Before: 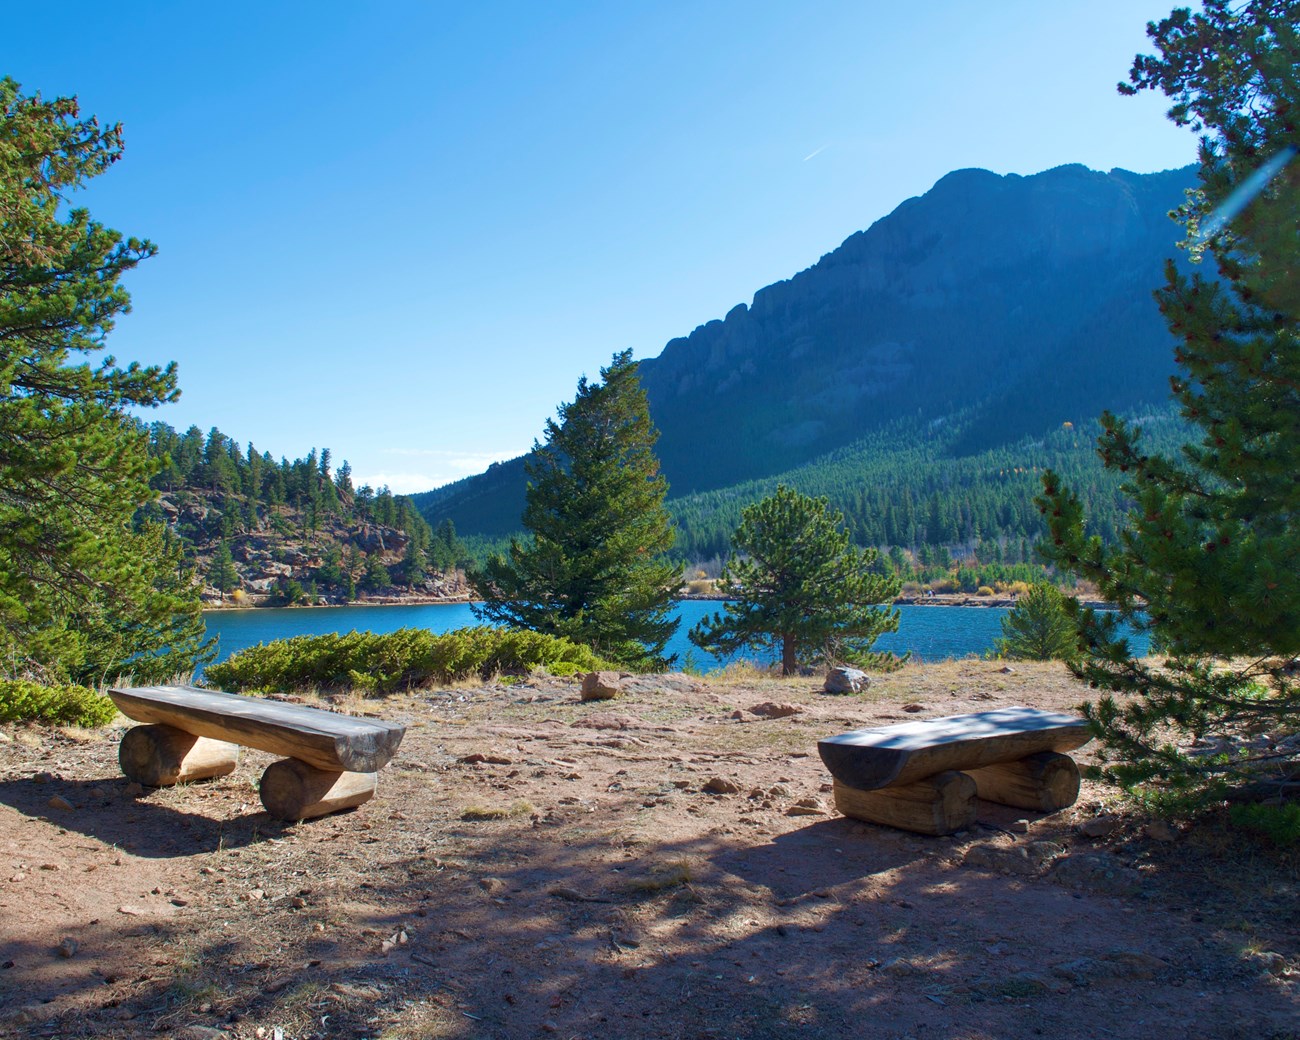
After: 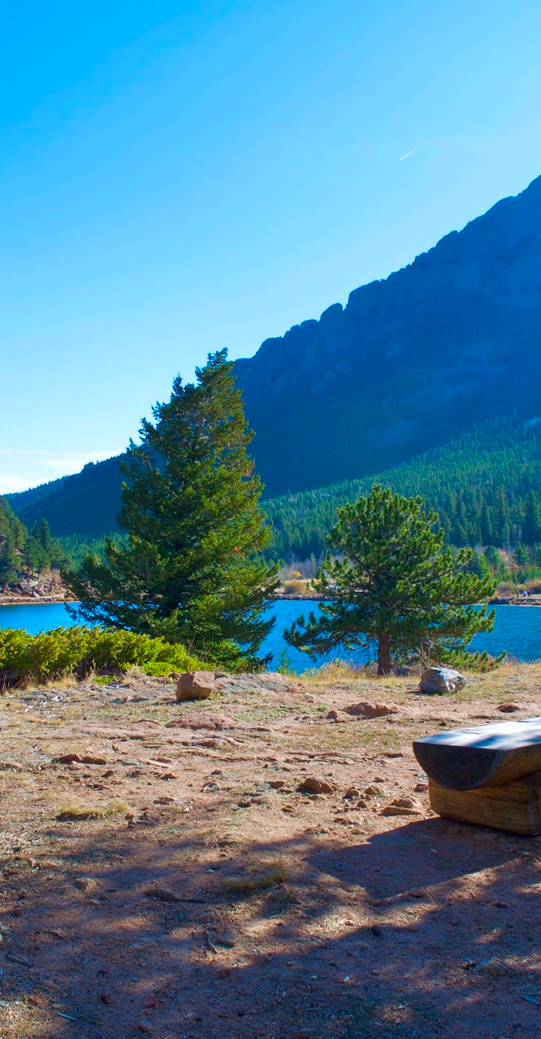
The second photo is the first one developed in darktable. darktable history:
crop: left 31.229%, right 27.105%
color correction: saturation 1.34
